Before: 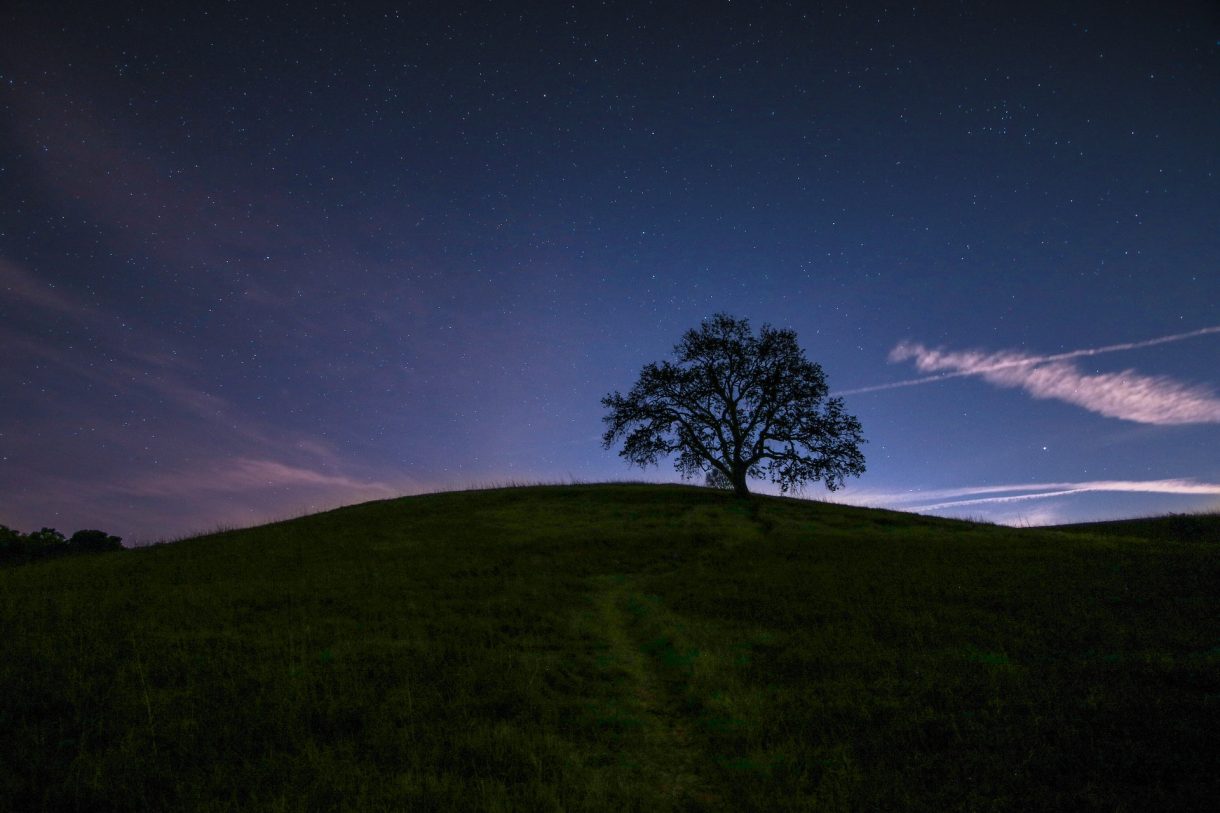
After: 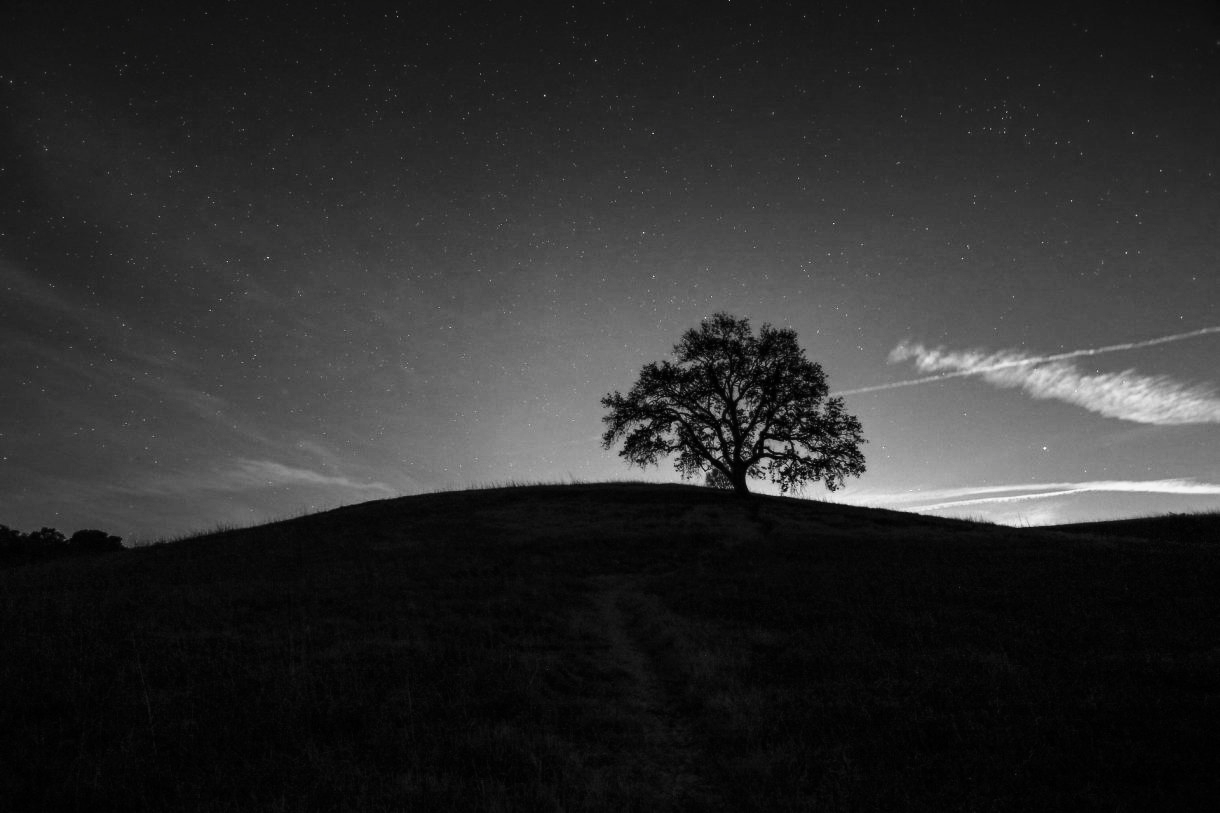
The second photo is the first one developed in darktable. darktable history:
color calibration: output gray [0.18, 0.41, 0.41, 0], illuminant as shot in camera, x 0.379, y 0.395, temperature 4133.89 K
tone curve: curves: ch0 [(0, 0) (0.074, 0.04) (0.157, 0.1) (0.472, 0.515) (0.635, 0.731) (0.768, 0.878) (0.899, 0.969) (1, 1)]; ch1 [(0, 0) (0.08, 0.08) (0.3, 0.3) (0.5, 0.5) (0.539, 0.558) (0.586, 0.658) (0.69, 0.787) (0.92, 0.92) (1, 1)]; ch2 [(0, 0) (0.08, 0.08) (0.3, 0.3) (0.5, 0.5) (0.543, 0.597) (0.597, 0.679) (0.92, 0.92) (1, 1)], color space Lab, independent channels, preserve colors none
